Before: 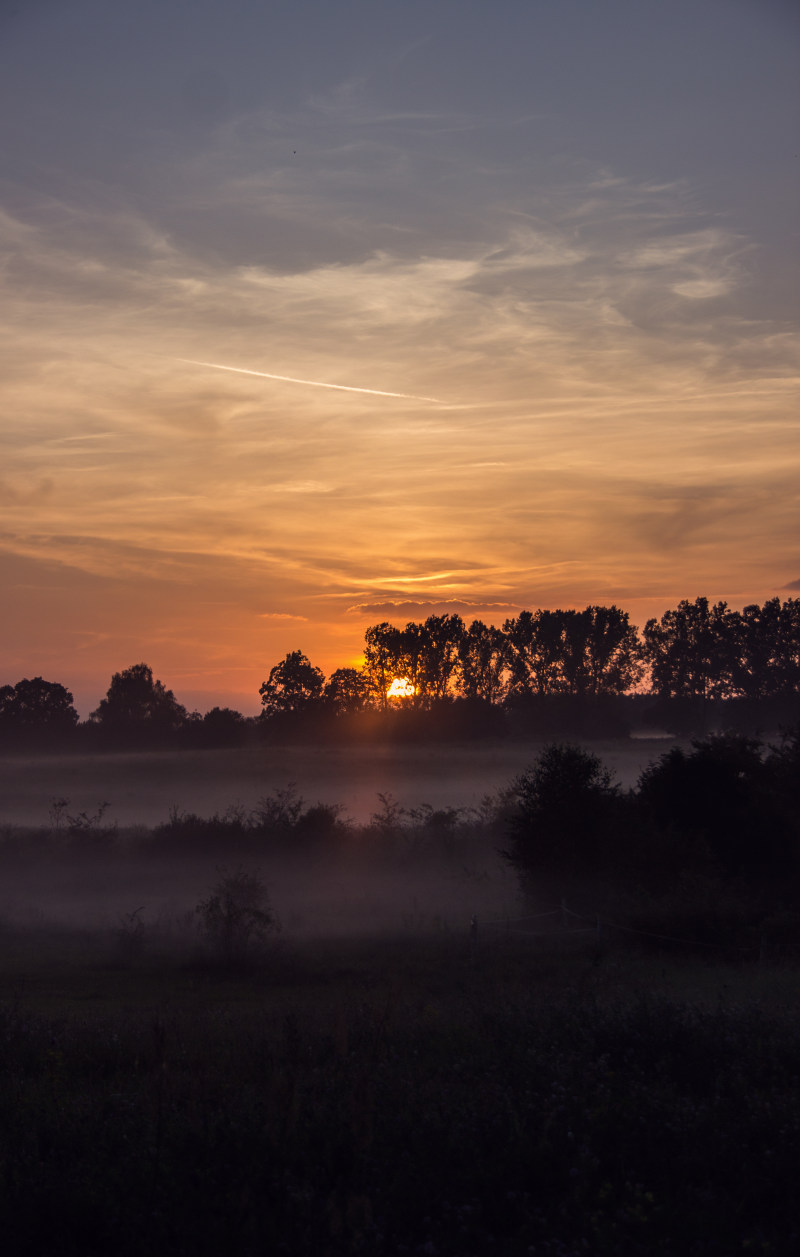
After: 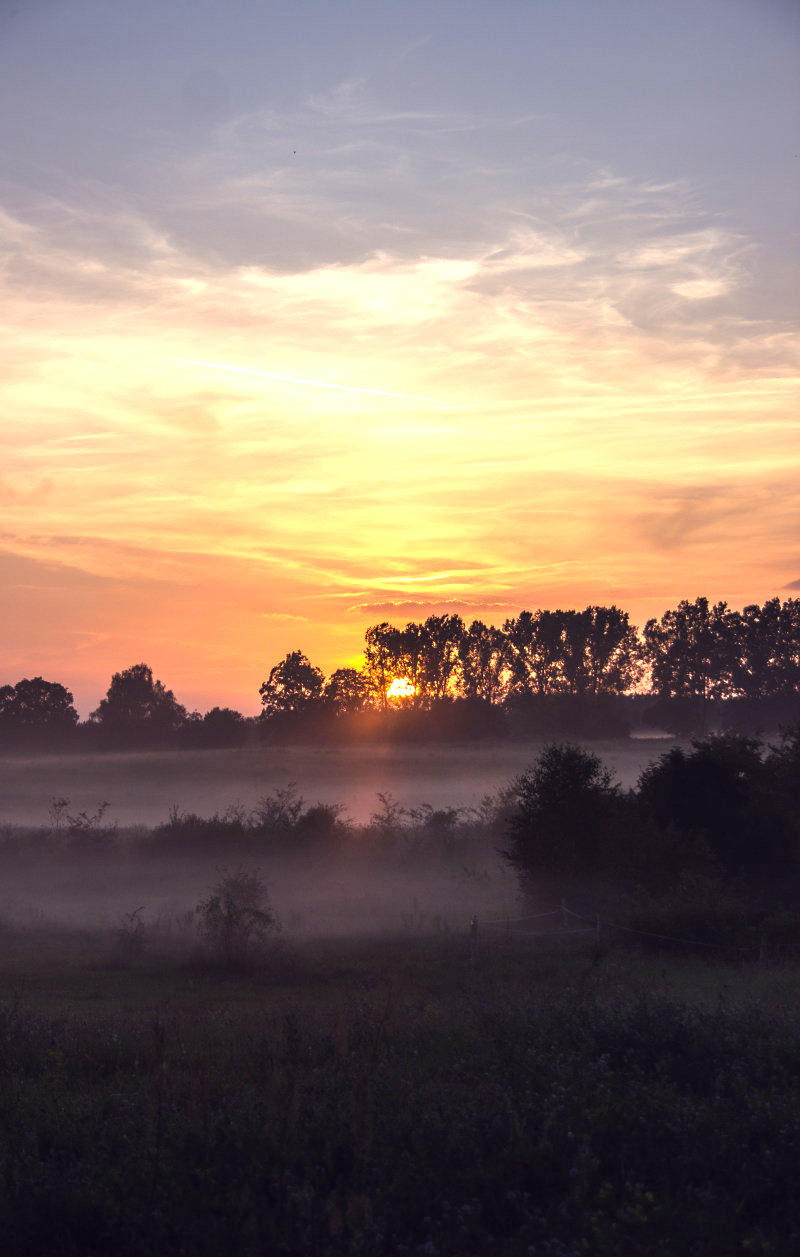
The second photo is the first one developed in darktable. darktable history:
sharpen: radius 5.322, amount 0.312, threshold 26.633
exposure: black level correction 0, exposure 1.371 EV, compensate exposure bias true, compensate highlight preservation false
